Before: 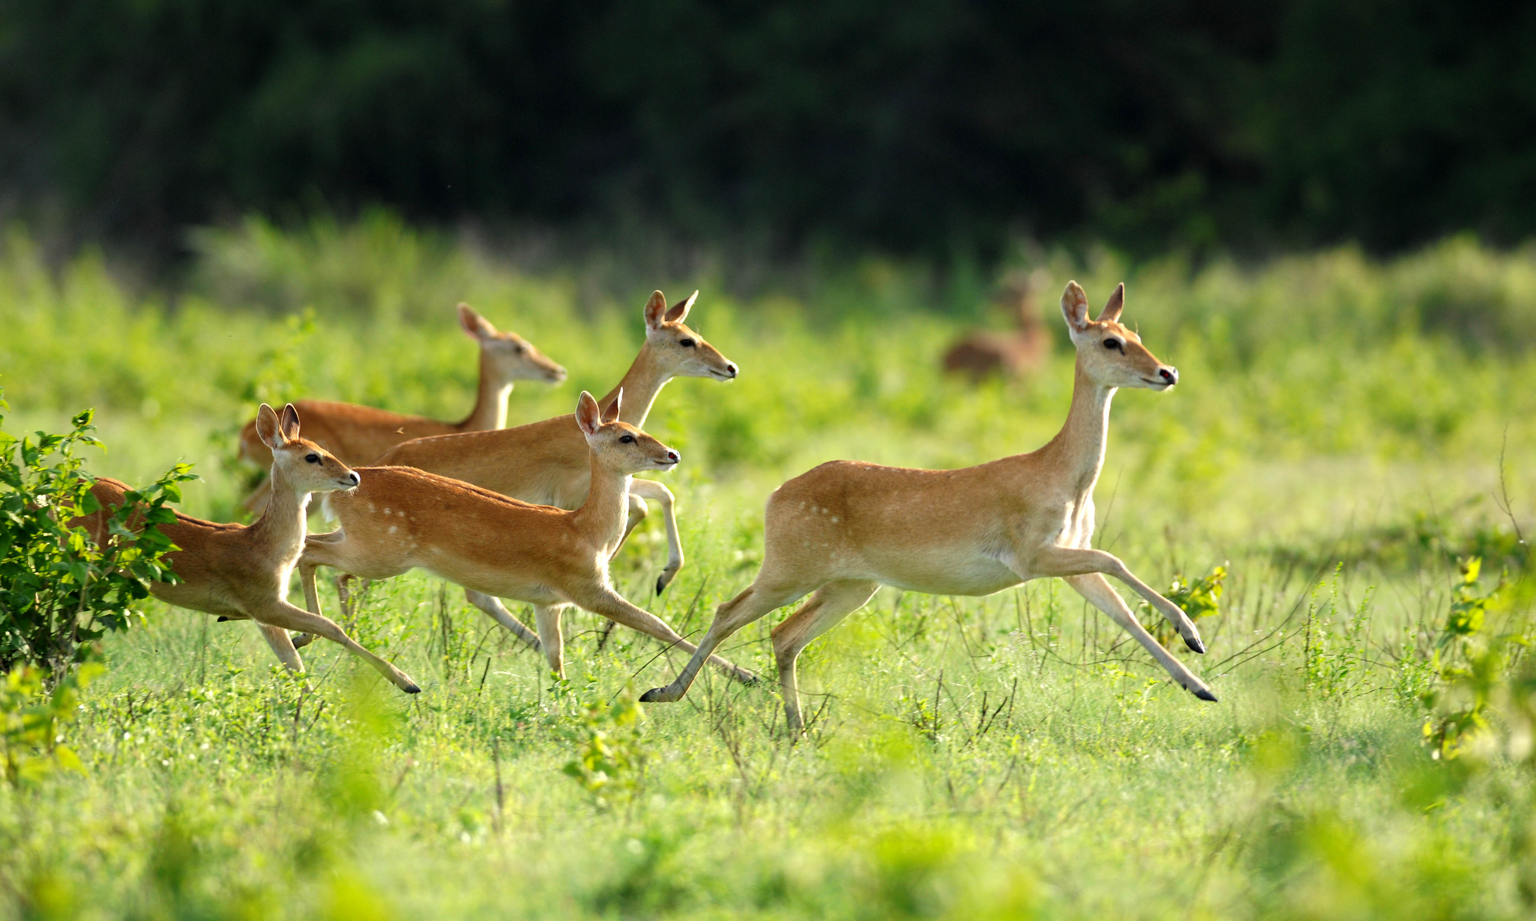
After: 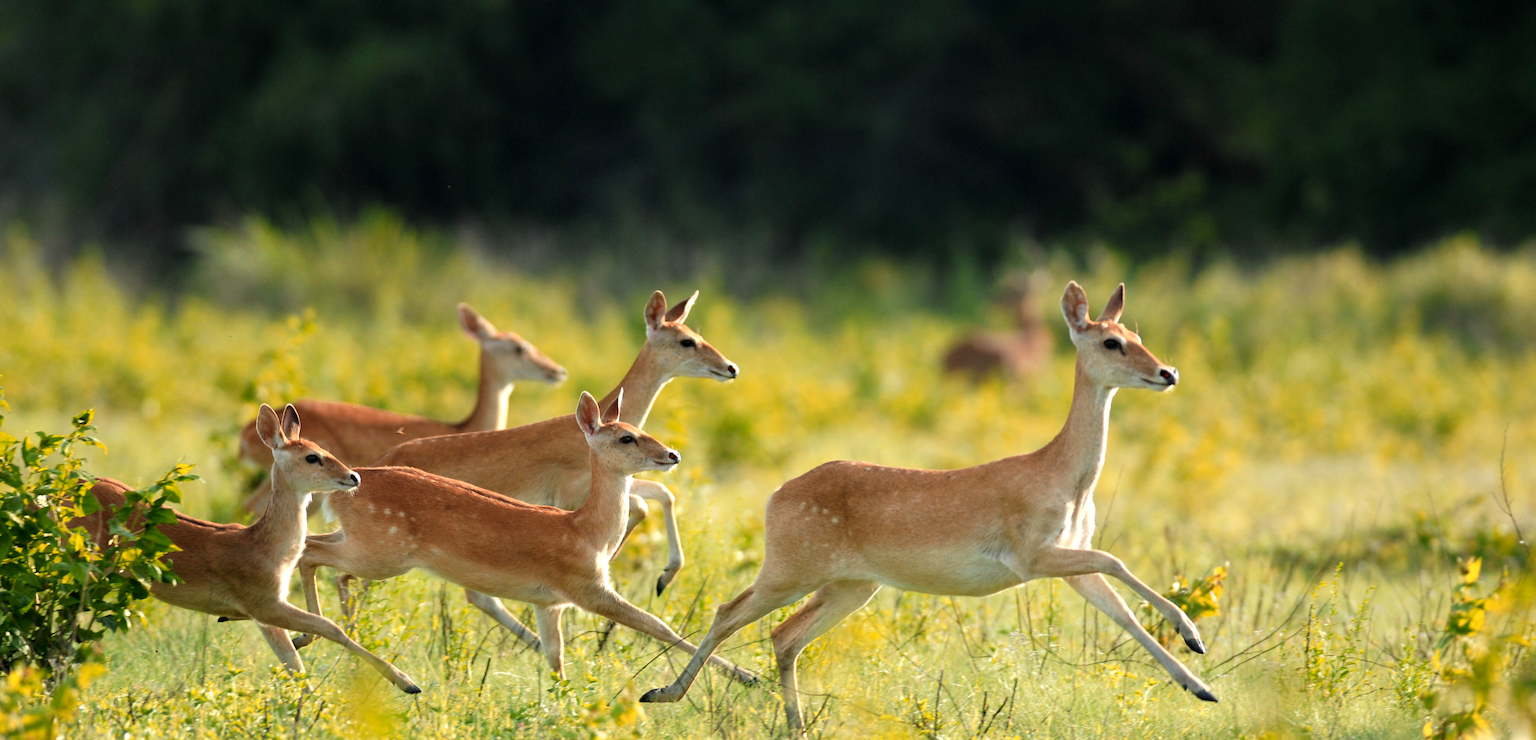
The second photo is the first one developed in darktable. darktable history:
crop: bottom 19.645%
tone equalizer: edges refinement/feathering 500, mask exposure compensation -1.57 EV, preserve details guided filter
color zones: curves: ch1 [(0, 0.455) (0.063, 0.455) (0.286, 0.495) (0.429, 0.5) (0.571, 0.5) (0.714, 0.5) (0.857, 0.5) (1, 0.455)]; ch2 [(0, 0.532) (0.063, 0.521) (0.233, 0.447) (0.429, 0.489) (0.571, 0.5) (0.714, 0.5) (0.857, 0.5) (1, 0.532)], mix 26.1%
